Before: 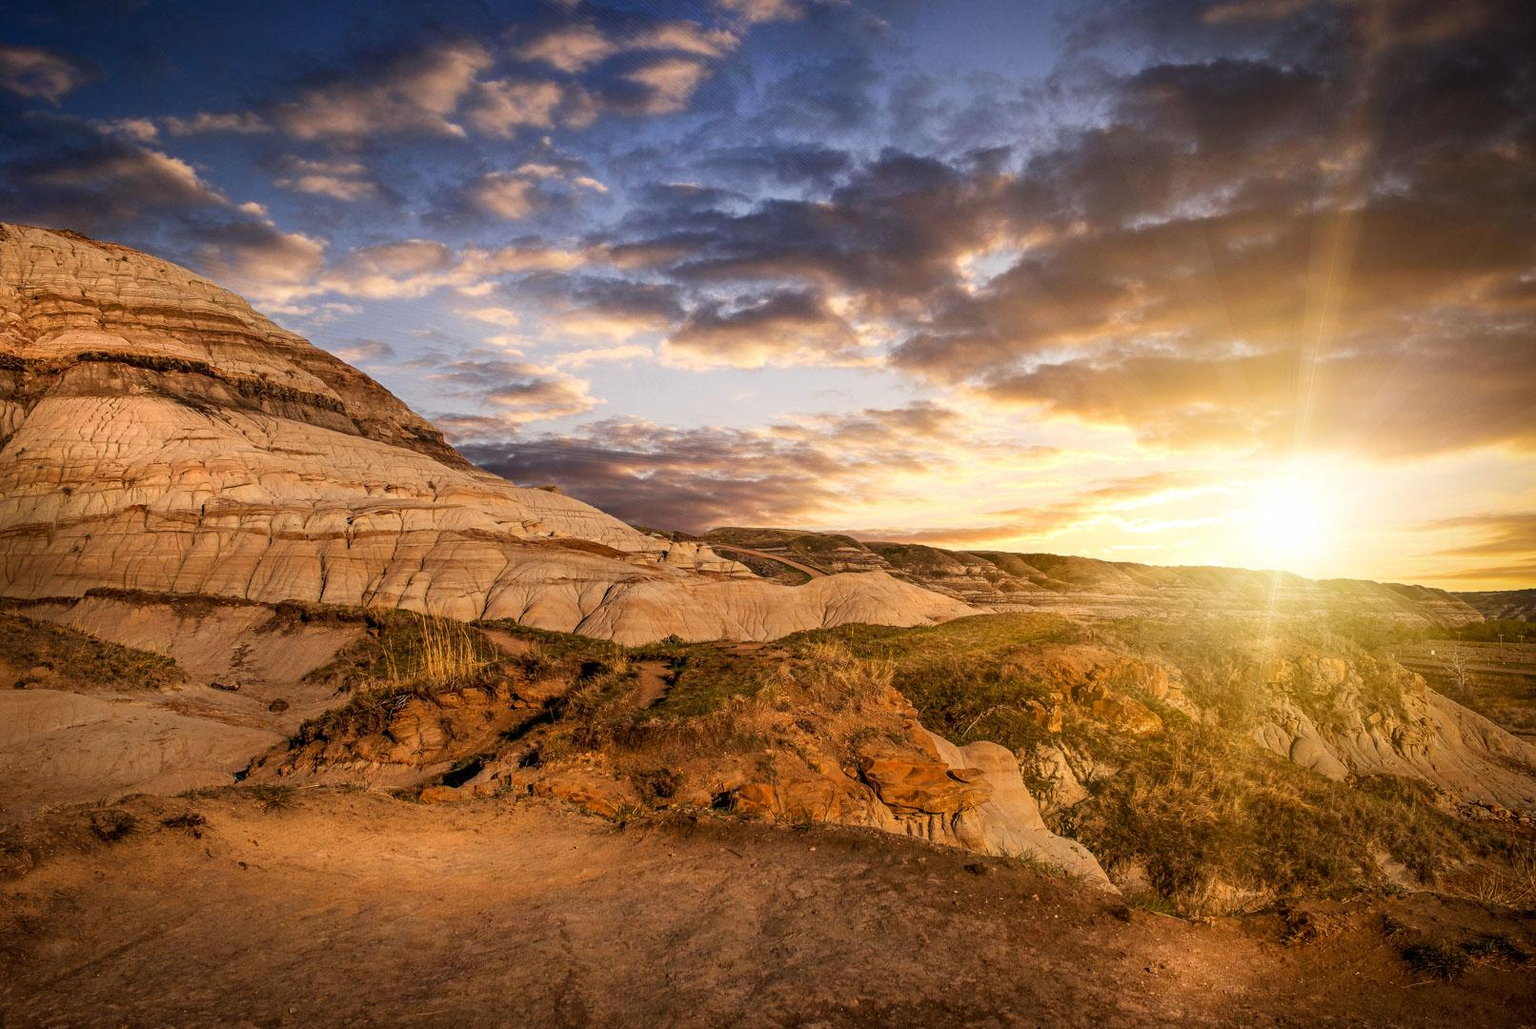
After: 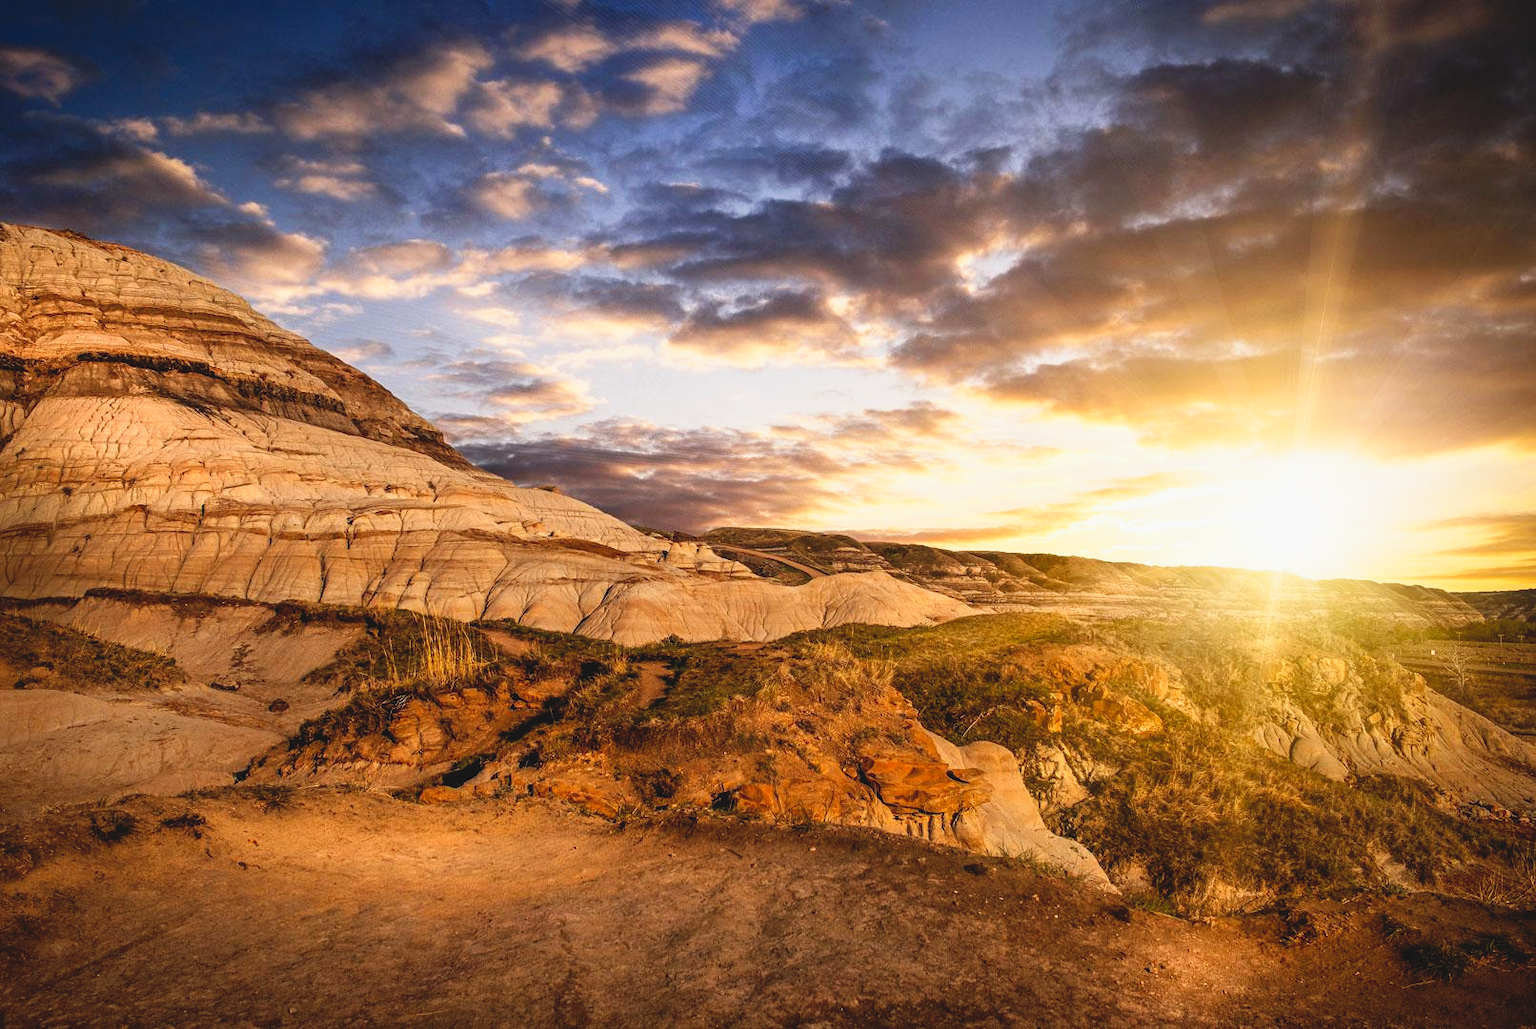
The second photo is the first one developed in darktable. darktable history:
tone equalizer: on, module defaults
tone curve: curves: ch0 [(0, 0.074) (0.129, 0.136) (0.285, 0.301) (0.689, 0.764) (0.854, 0.926) (0.987, 0.977)]; ch1 [(0, 0) (0.337, 0.249) (0.434, 0.437) (0.485, 0.491) (0.515, 0.495) (0.566, 0.57) (0.625, 0.625) (0.764, 0.806) (1, 1)]; ch2 [(0, 0) (0.314, 0.301) (0.401, 0.411) (0.505, 0.499) (0.54, 0.54) (0.608, 0.613) (0.706, 0.735) (1, 1)], preserve colors none
